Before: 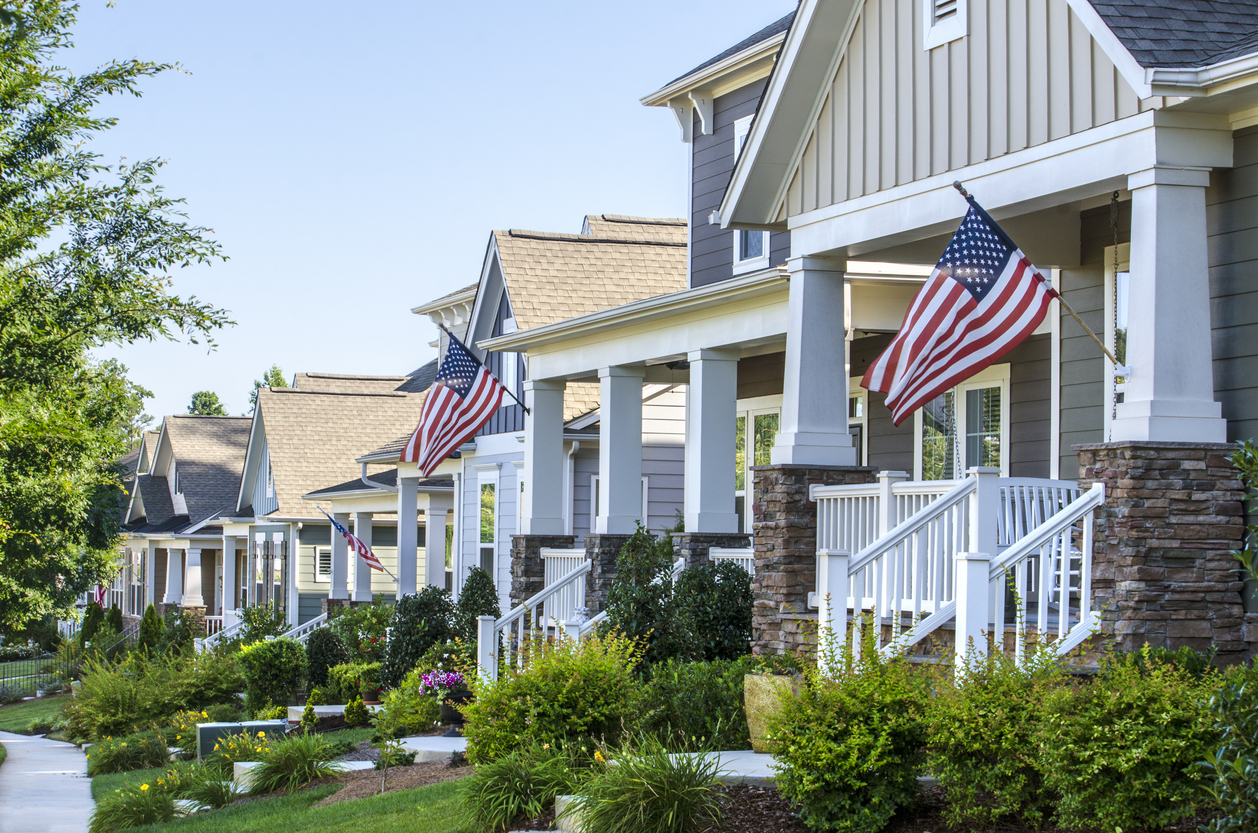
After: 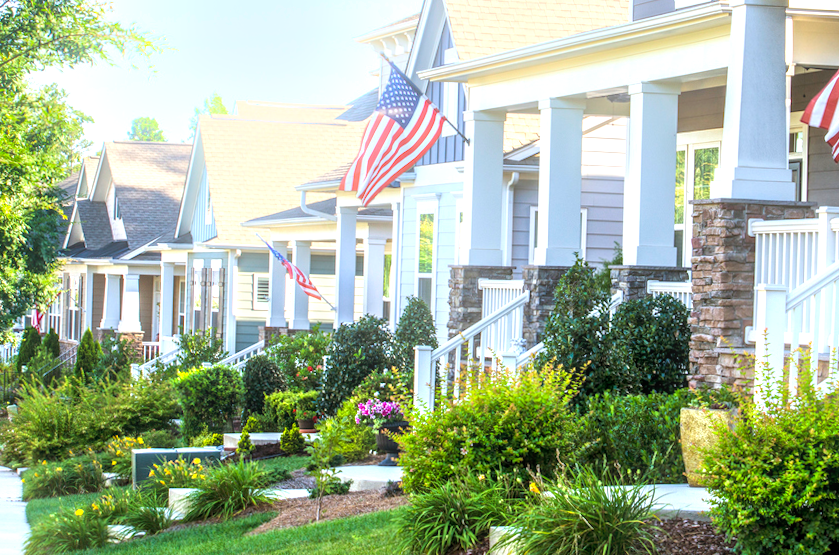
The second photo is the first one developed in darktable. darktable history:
crop and rotate: angle -0.82°, left 3.85%, top 31.828%, right 27.992%
local contrast: on, module defaults
exposure: exposure 0.77 EV, compensate highlight preservation false
bloom: size 9%, threshold 100%, strength 7%
